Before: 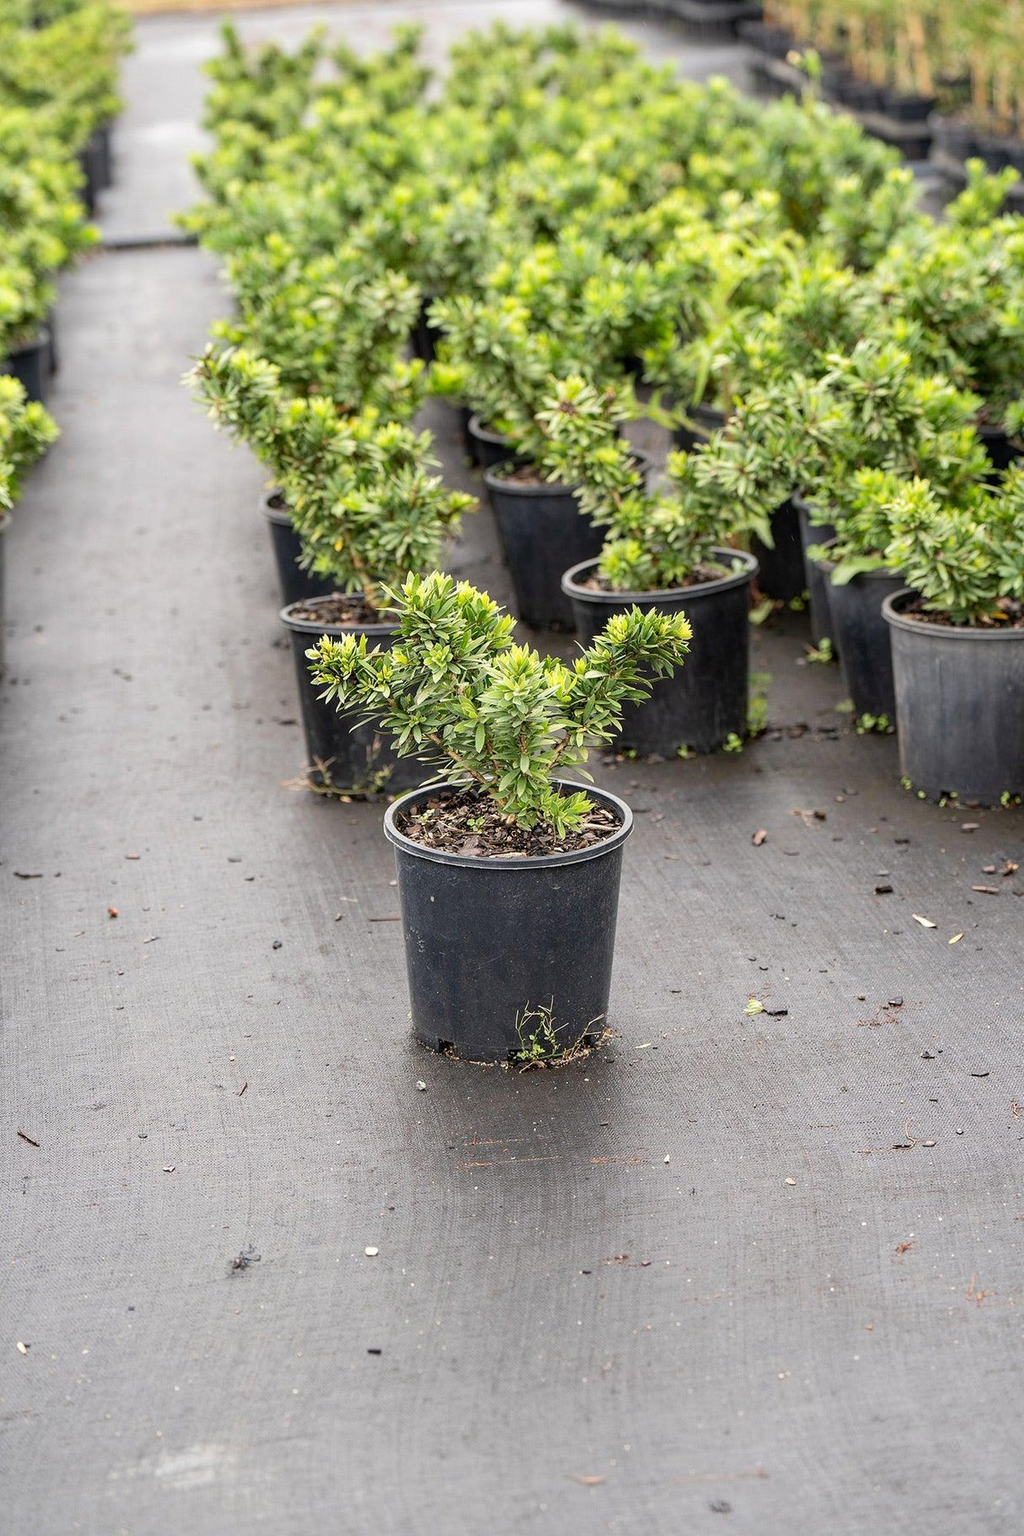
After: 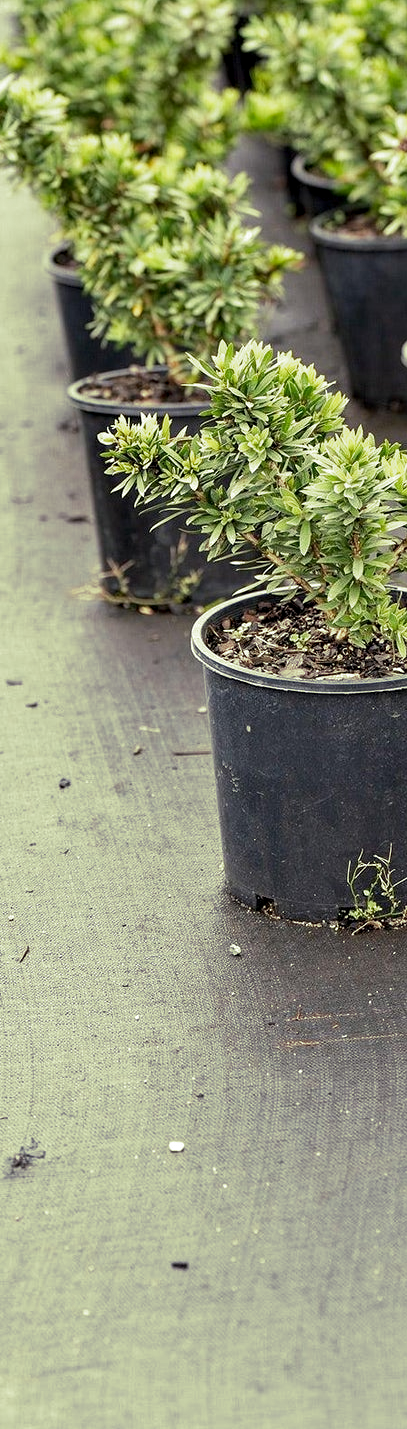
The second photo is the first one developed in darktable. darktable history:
contrast equalizer: octaves 7, y [[0.6 ×6], [0.55 ×6], [0 ×6], [0 ×6], [0 ×6]], mix 0.3
split-toning: shadows › hue 290.82°, shadows › saturation 0.34, highlights › saturation 0.38, balance 0, compress 50%
crop and rotate: left 21.77%, top 18.528%, right 44.676%, bottom 2.997%
